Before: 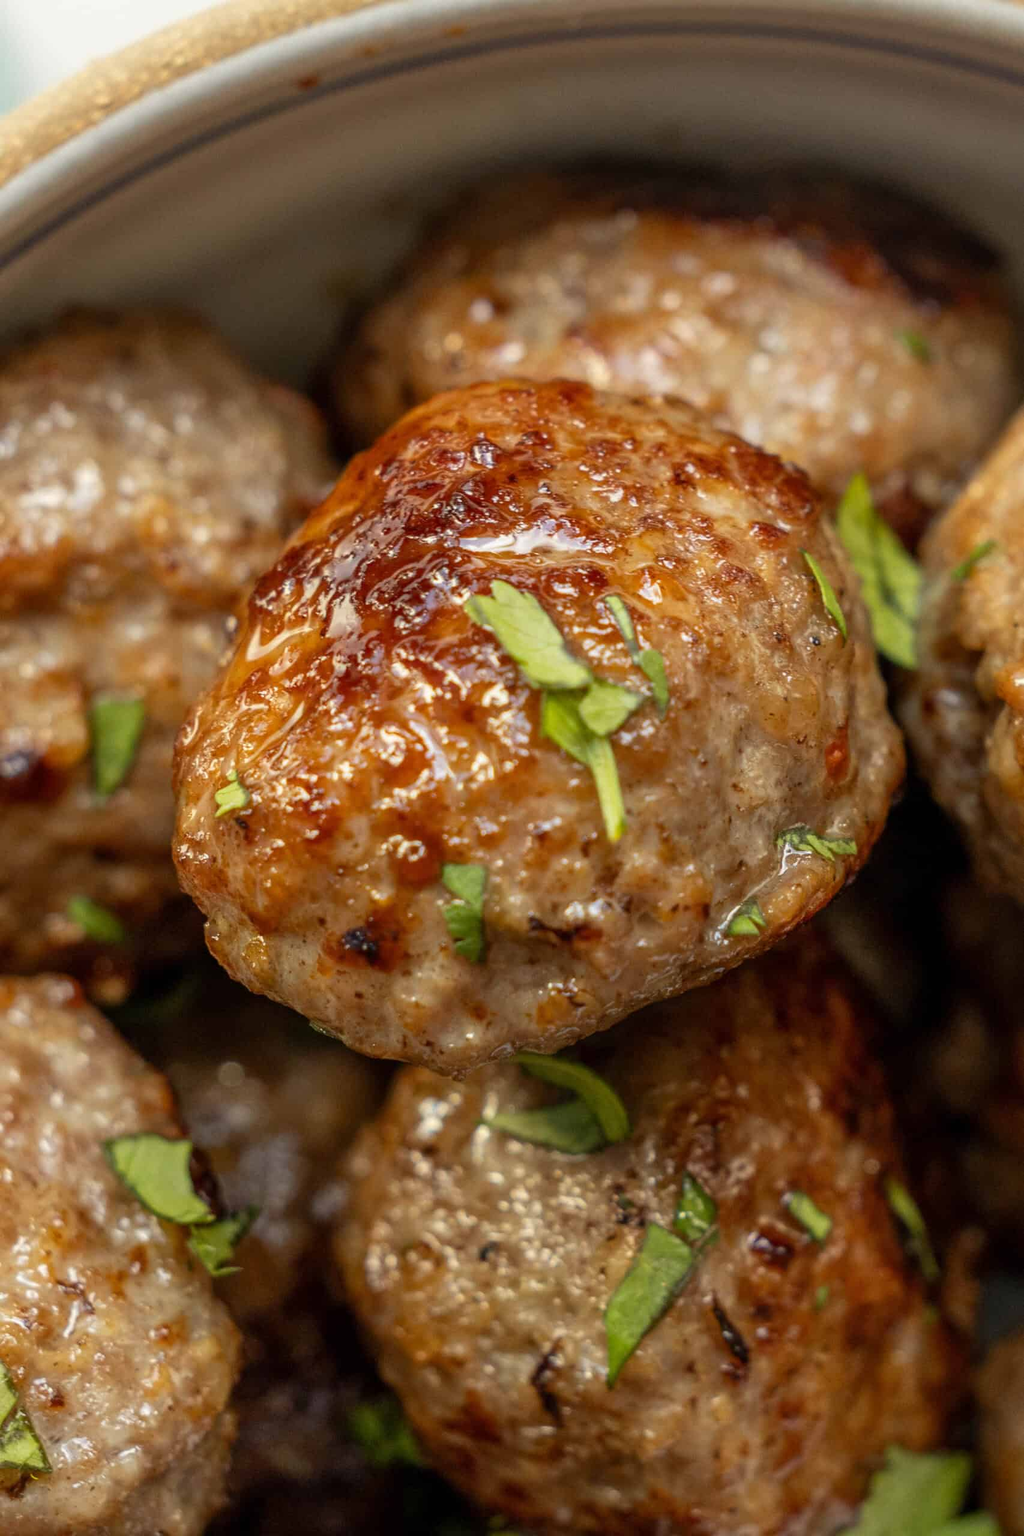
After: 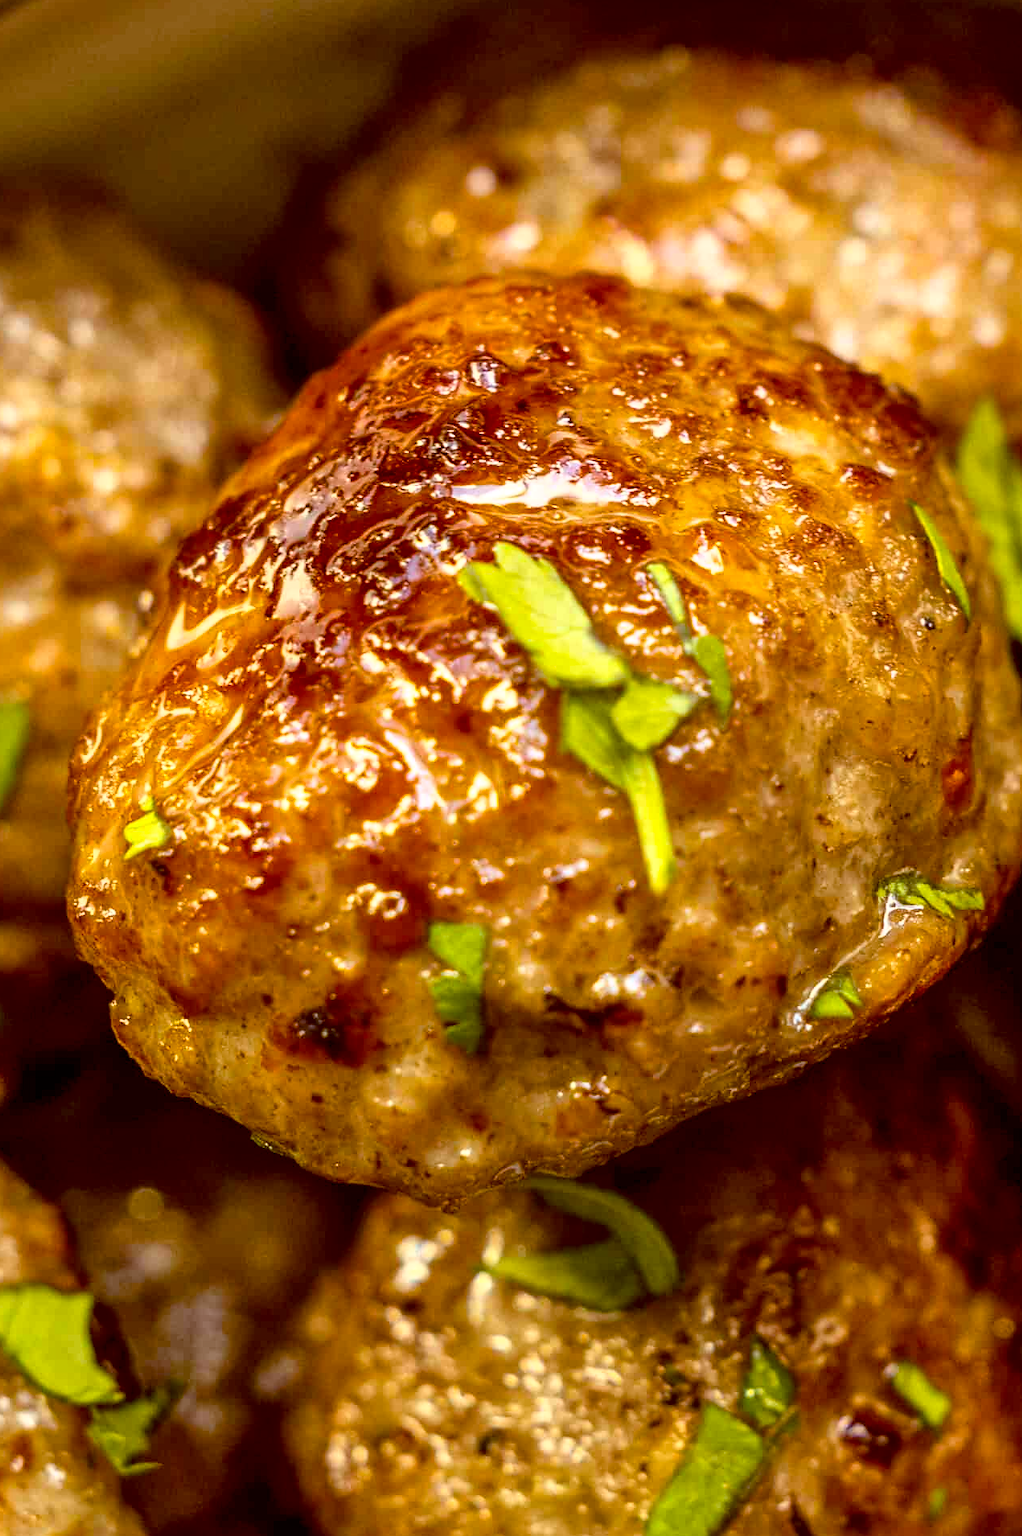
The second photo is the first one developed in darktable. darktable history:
crop and rotate: left 11.963%, top 11.481%, right 13.474%, bottom 13.895%
exposure: exposure 0.234 EV, compensate highlight preservation false
sharpen: radius 1.032, threshold 1.101
local contrast: mode bilateral grid, contrast 10, coarseness 25, detail 115%, midtone range 0.2
color balance rgb: global offset › chroma 0.408%, global offset › hue 33.94°, linear chroma grading › global chroma 14.932%, perceptual saturation grading › global saturation 19.378%, global vibrance 20%
tone curve: curves: ch0 [(0, 0) (0.003, 0.001) (0.011, 0.005) (0.025, 0.01) (0.044, 0.019) (0.069, 0.029) (0.1, 0.042) (0.136, 0.078) (0.177, 0.129) (0.224, 0.182) (0.277, 0.246) (0.335, 0.318) (0.399, 0.396) (0.468, 0.481) (0.543, 0.573) (0.623, 0.672) (0.709, 0.777) (0.801, 0.881) (0.898, 0.975) (1, 1)], color space Lab, independent channels
shadows and highlights: shadows 29.52, highlights -30.31, low approximation 0.01, soften with gaussian
